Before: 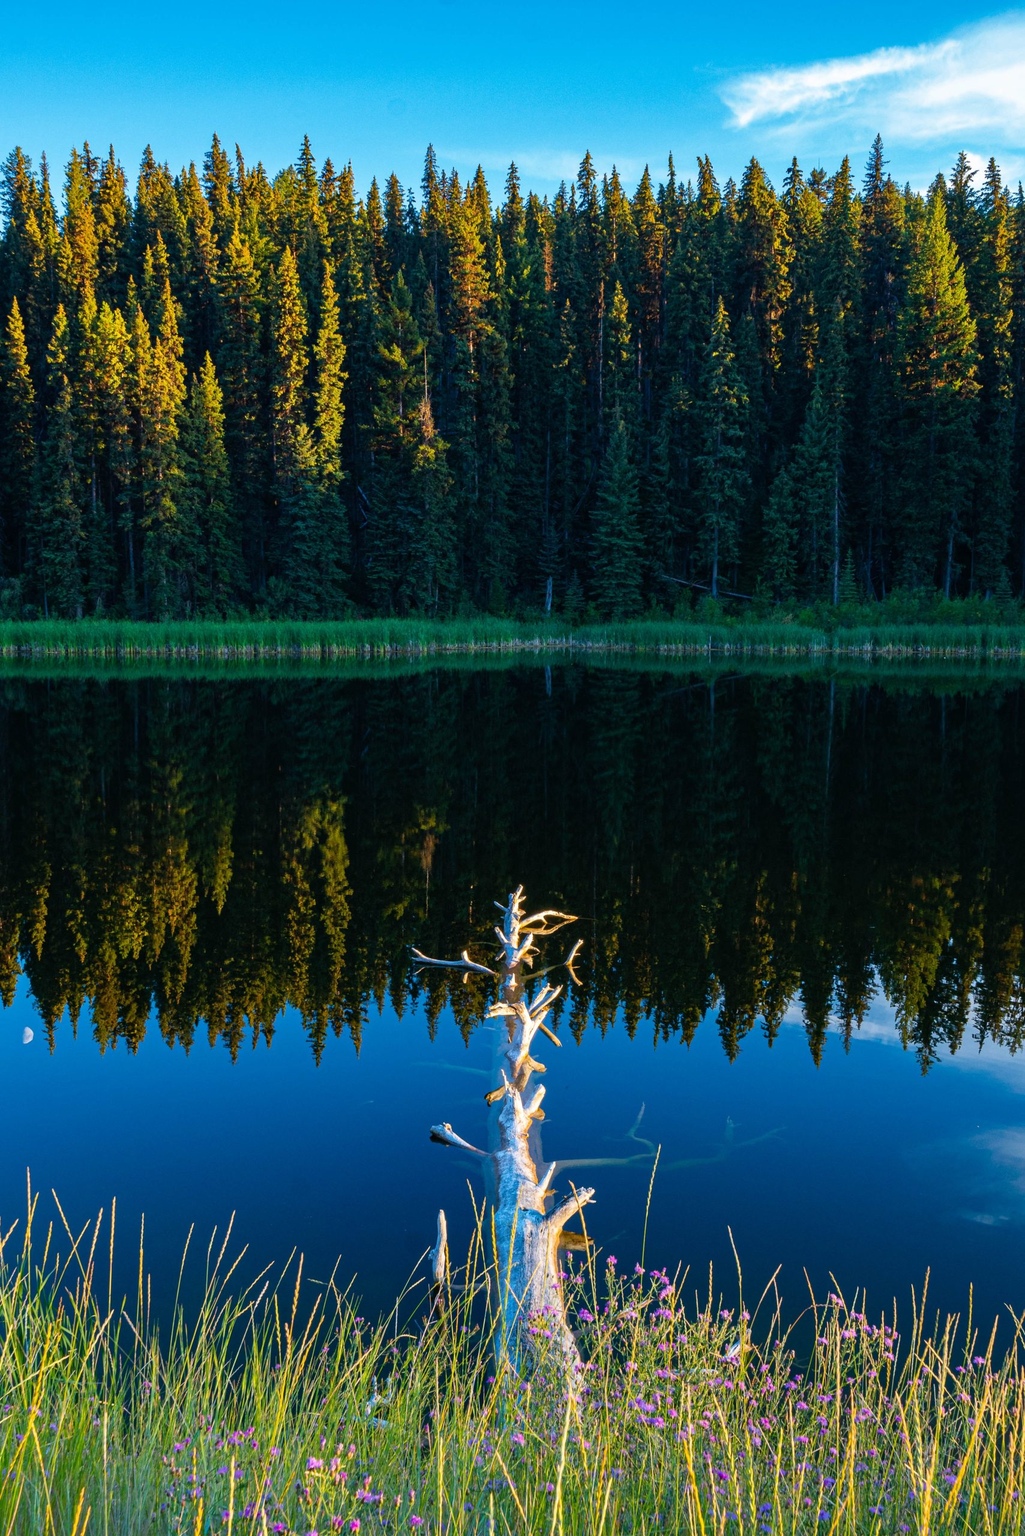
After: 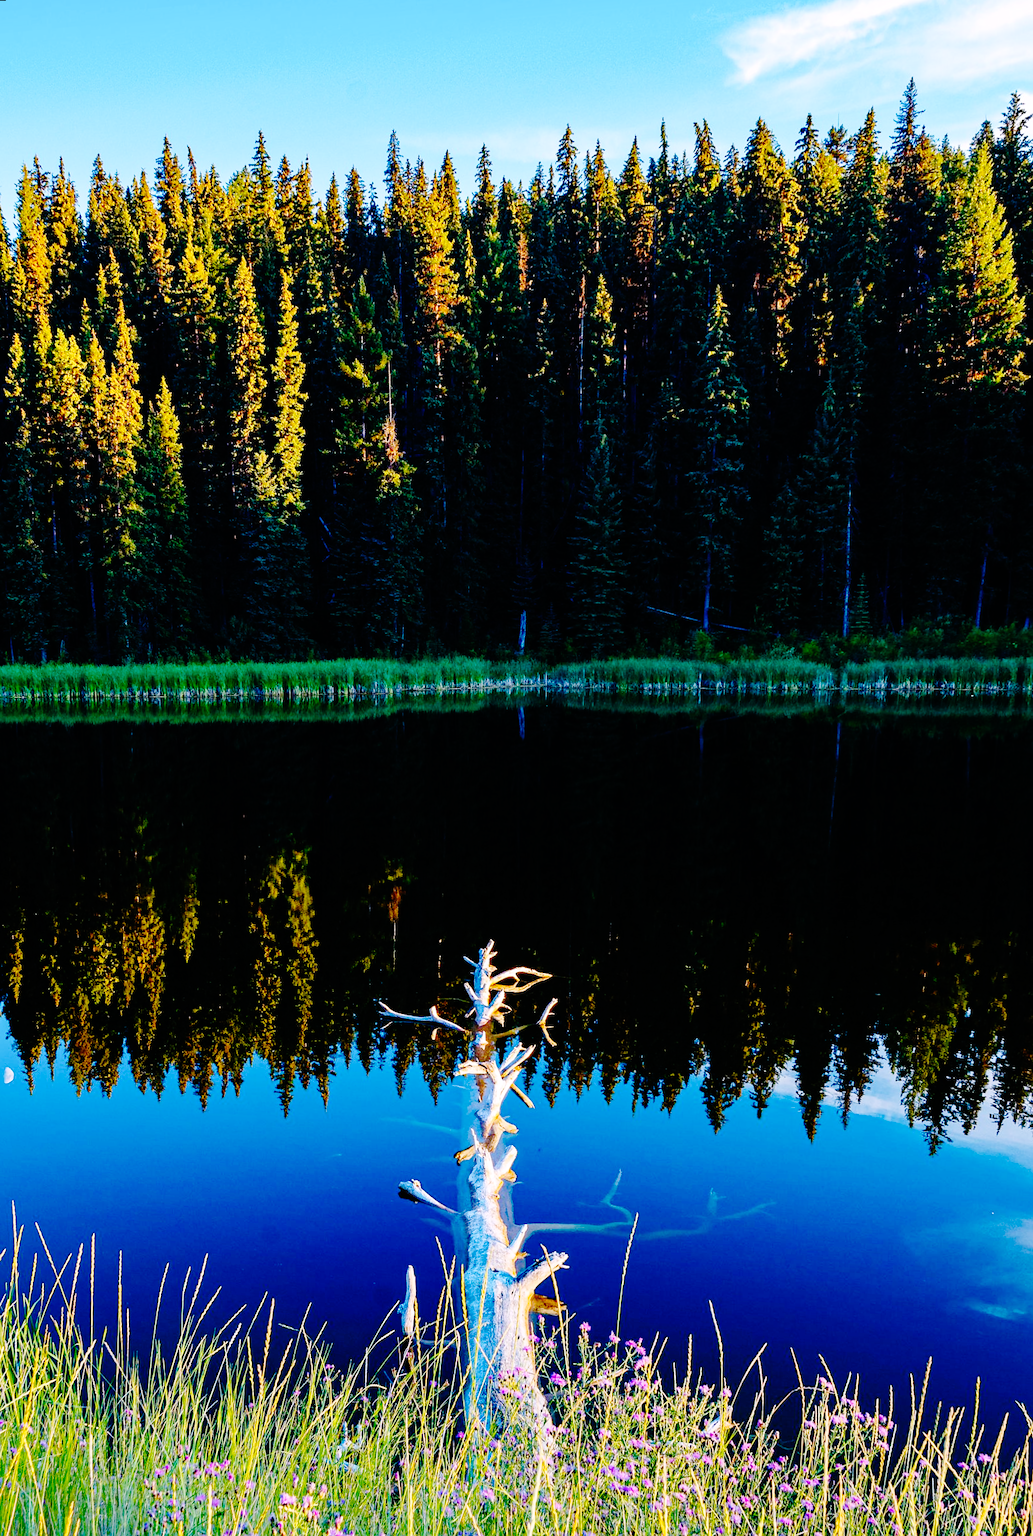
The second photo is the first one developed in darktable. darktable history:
white balance: red 1.05, blue 1.072
rotate and perspective: rotation 0.062°, lens shift (vertical) 0.115, lens shift (horizontal) -0.133, crop left 0.047, crop right 0.94, crop top 0.061, crop bottom 0.94
base curve: curves: ch0 [(0, 0) (0.036, 0.01) (0.123, 0.254) (0.258, 0.504) (0.507, 0.748) (1, 1)], preserve colors none
sharpen: radius 1, threshold 1
